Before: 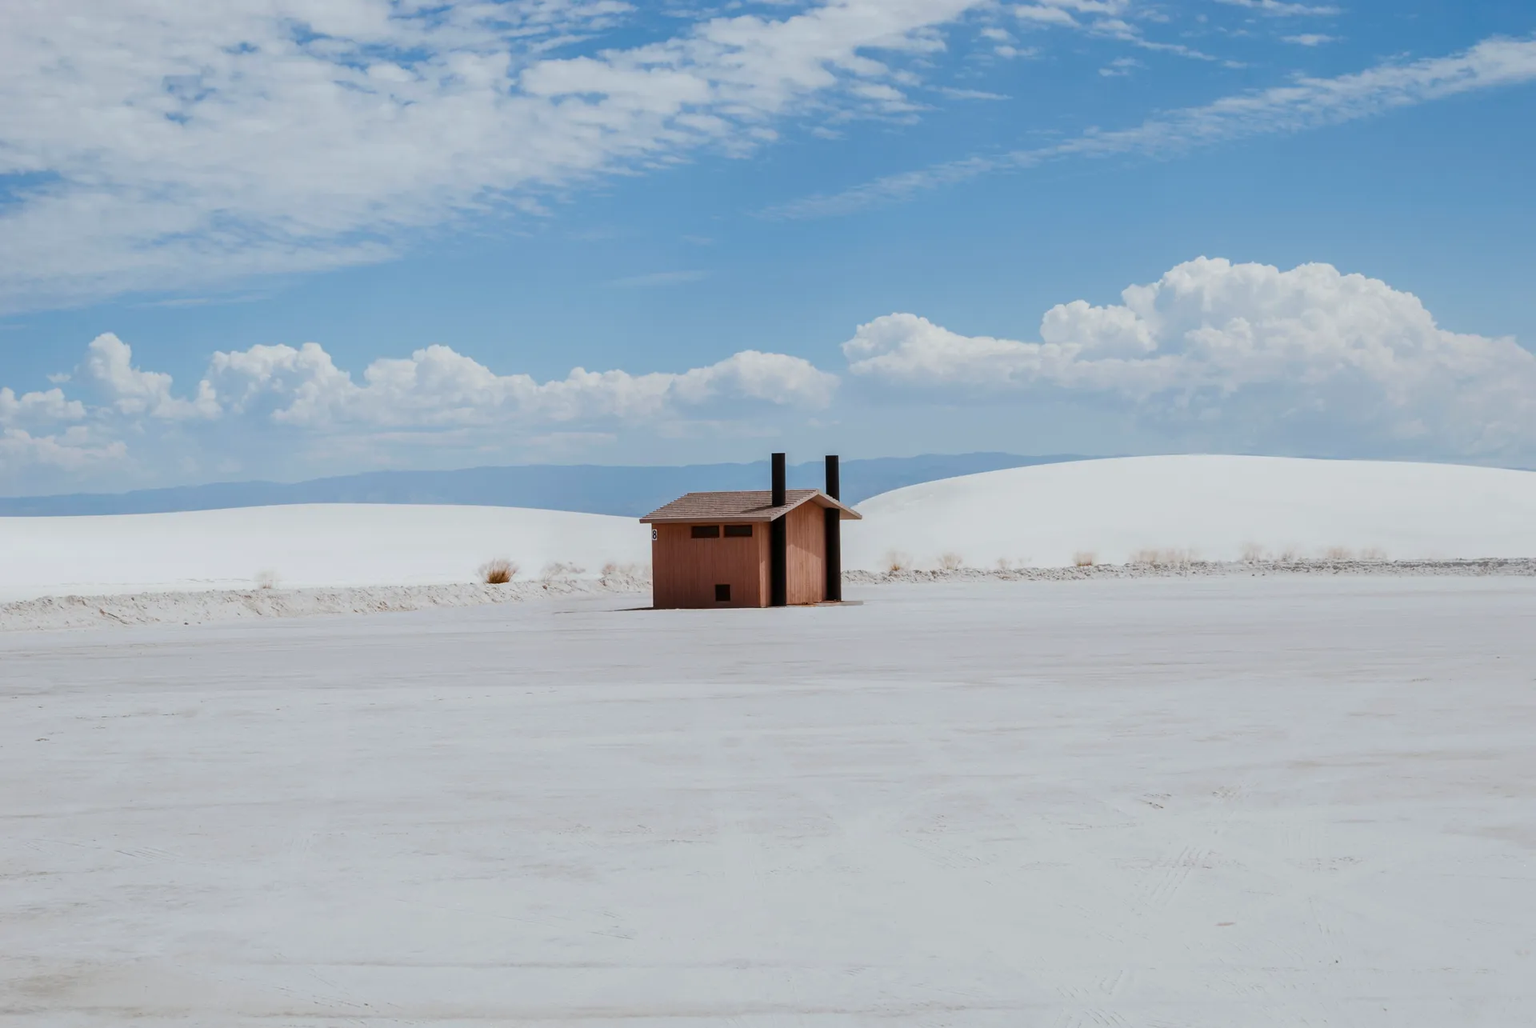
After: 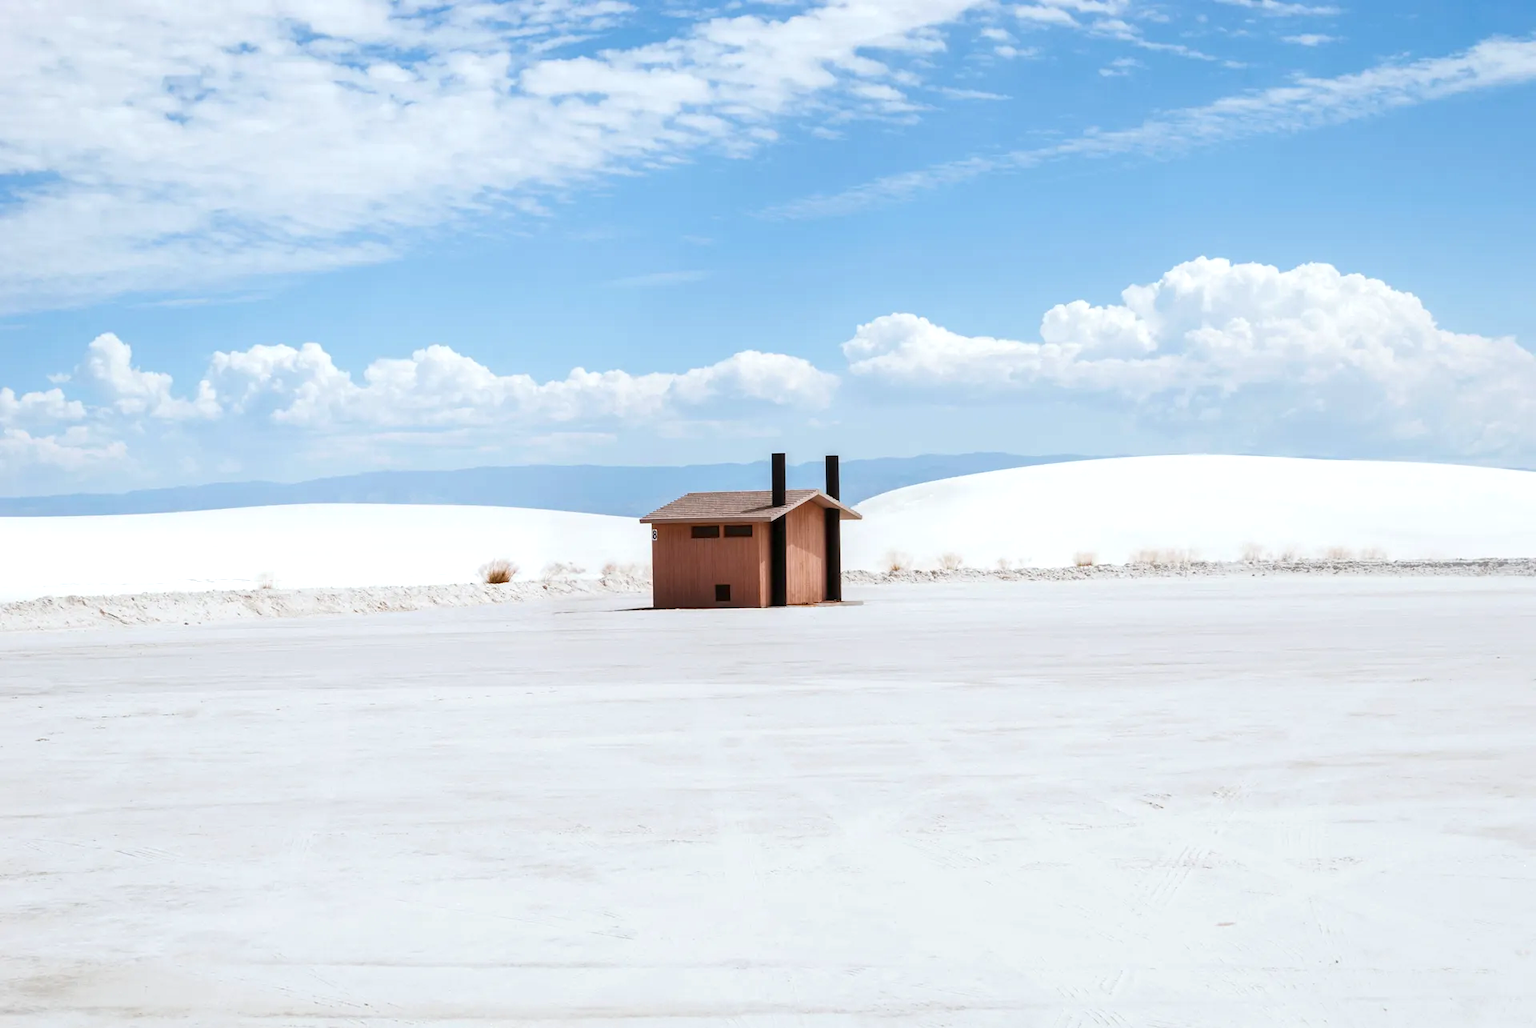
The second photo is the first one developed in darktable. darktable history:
exposure: black level correction 0, exposure 0.699 EV, compensate highlight preservation false
contrast brightness saturation: saturation -0.05
